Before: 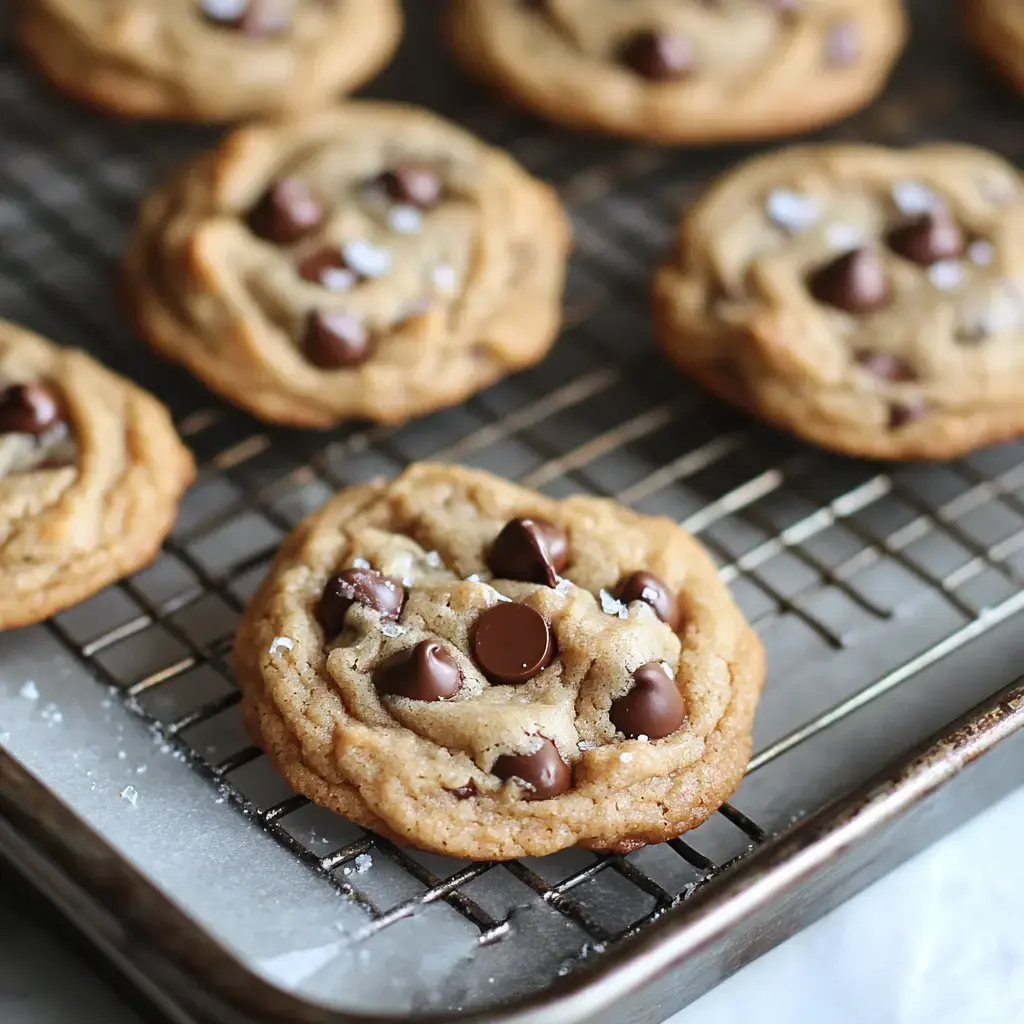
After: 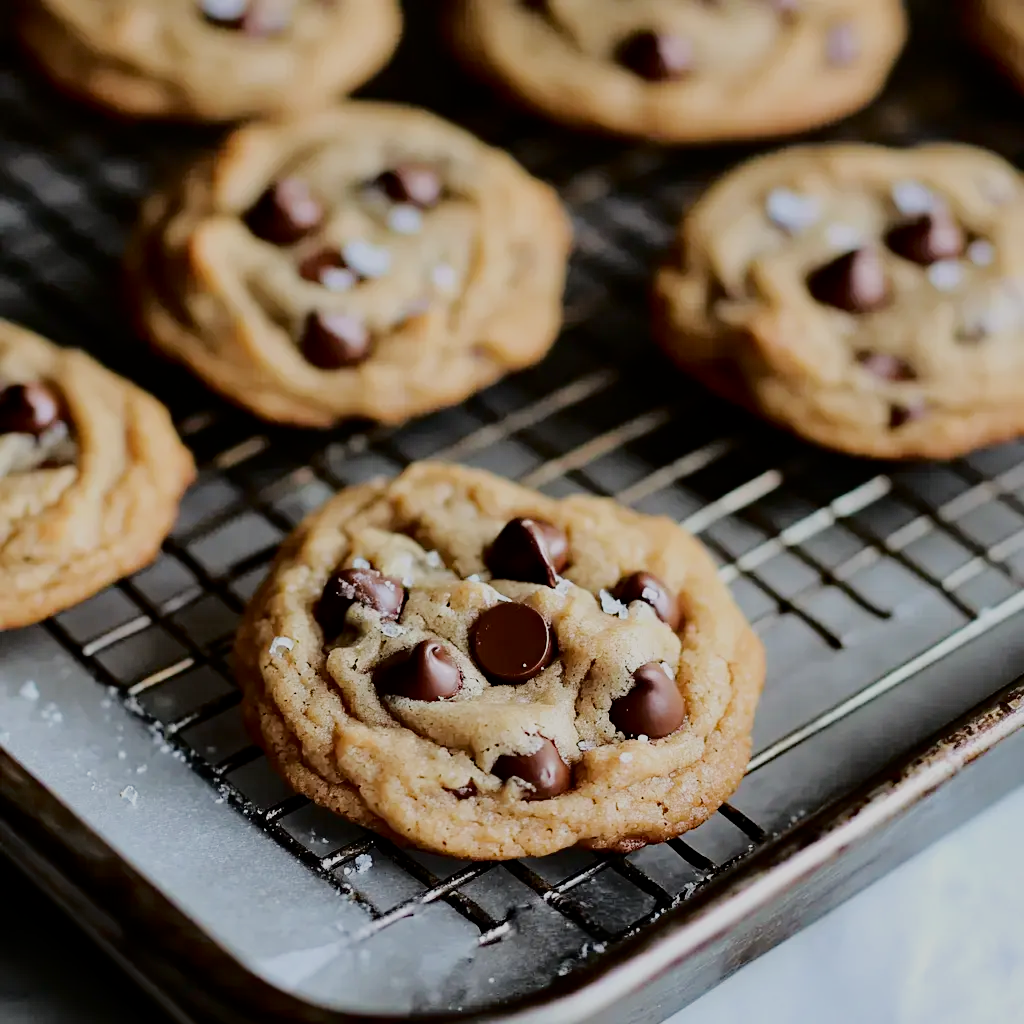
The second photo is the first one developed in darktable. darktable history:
haze removal: compatibility mode true, adaptive false
fill light: exposure -2 EV, width 8.6
filmic rgb: black relative exposure -7.15 EV, white relative exposure 5.36 EV, hardness 3.02
